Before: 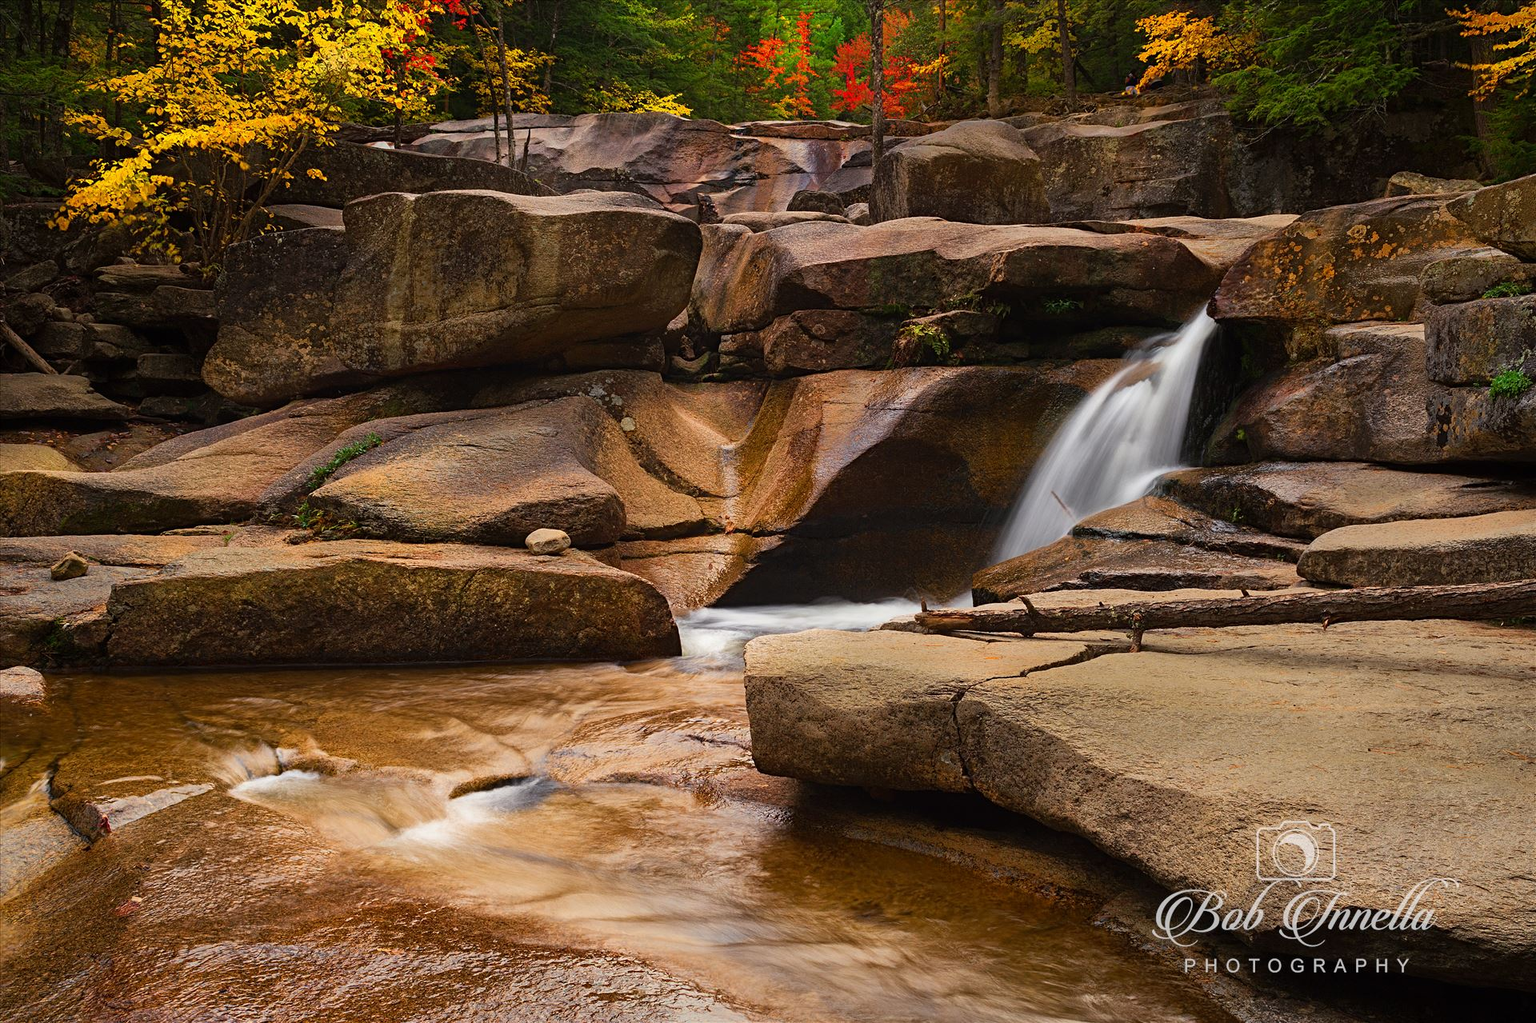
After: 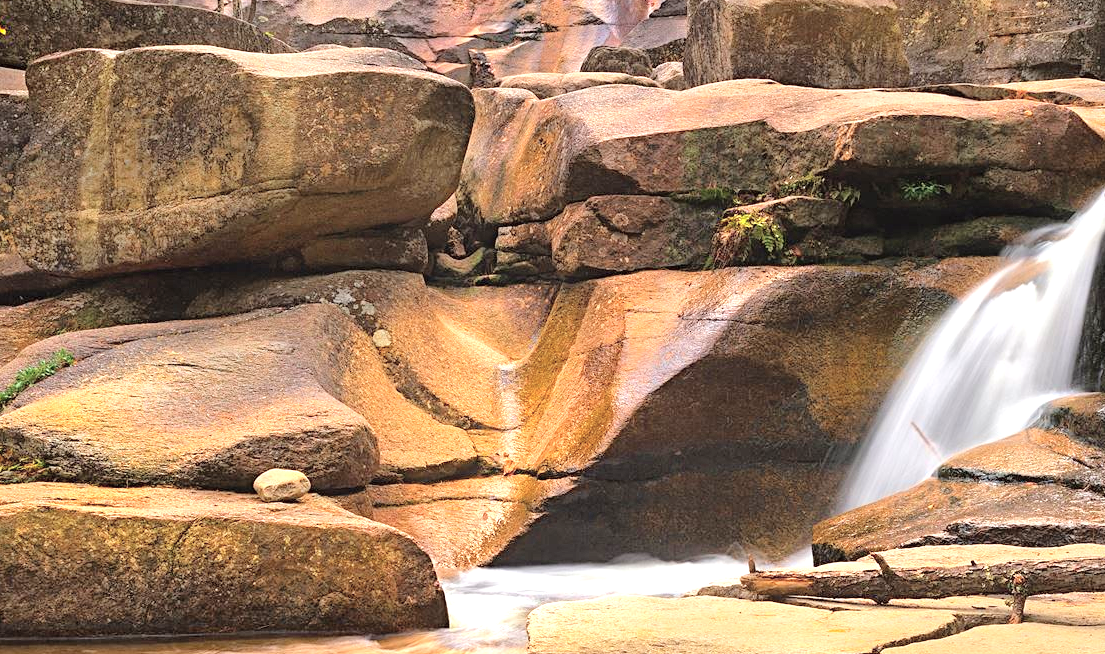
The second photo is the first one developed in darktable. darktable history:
exposure: exposure 1.16 EV, compensate highlight preservation false
tone curve: curves: ch0 [(0, 0) (0.26, 0.424) (0.417, 0.585) (1, 1)], color space Lab, independent channels, preserve colors none
crop: left 21.036%, top 15.055%, right 21.396%, bottom 33.756%
